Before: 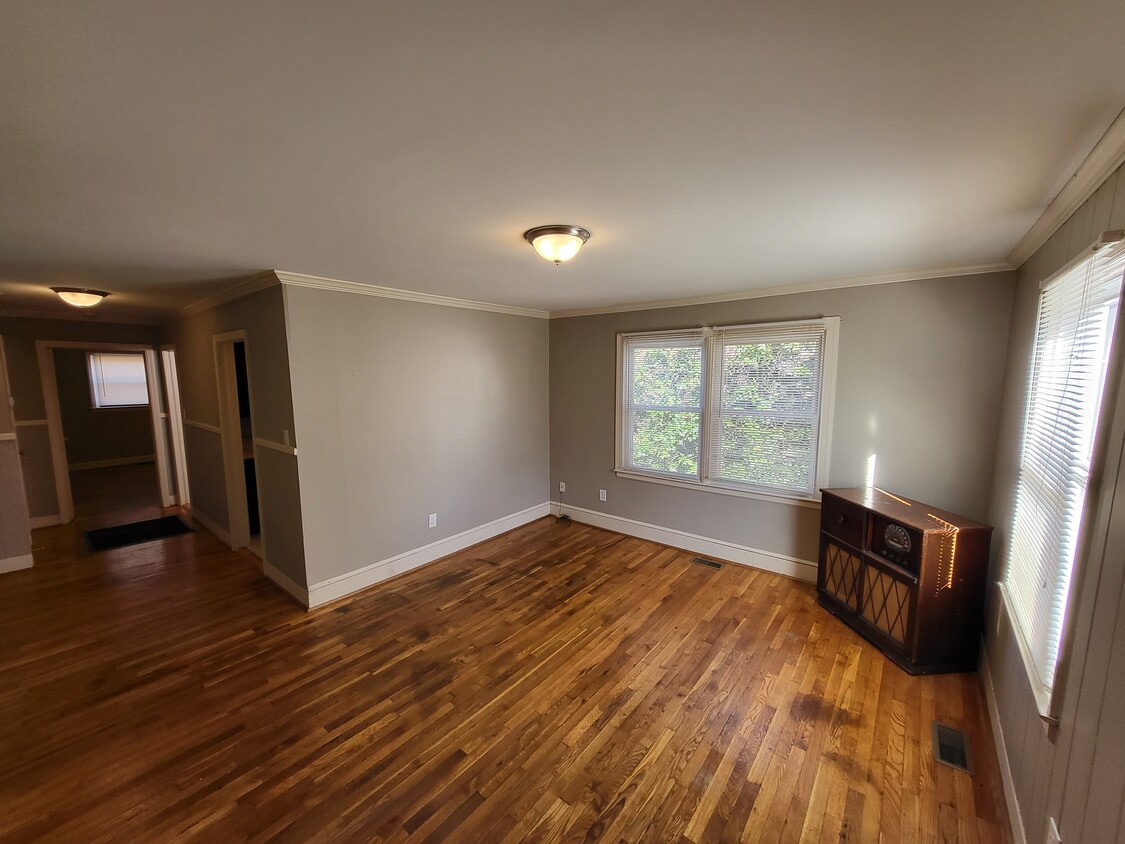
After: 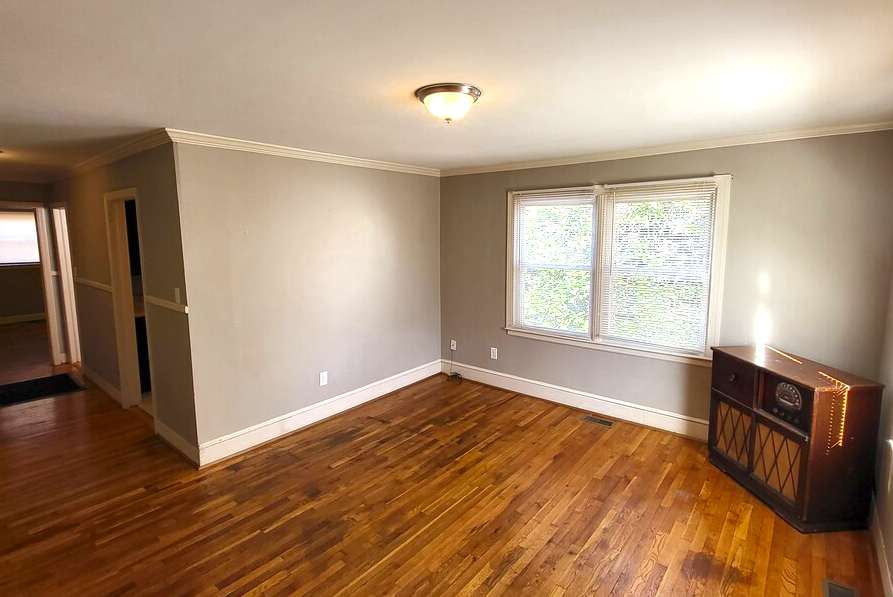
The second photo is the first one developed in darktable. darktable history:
crop: left 9.712%, top 16.928%, right 10.845%, bottom 12.332%
exposure: exposure 1.089 EV, compensate highlight preservation false
color zones: curves: ch0 [(0.27, 0.396) (0.563, 0.504) (0.75, 0.5) (0.787, 0.307)]
